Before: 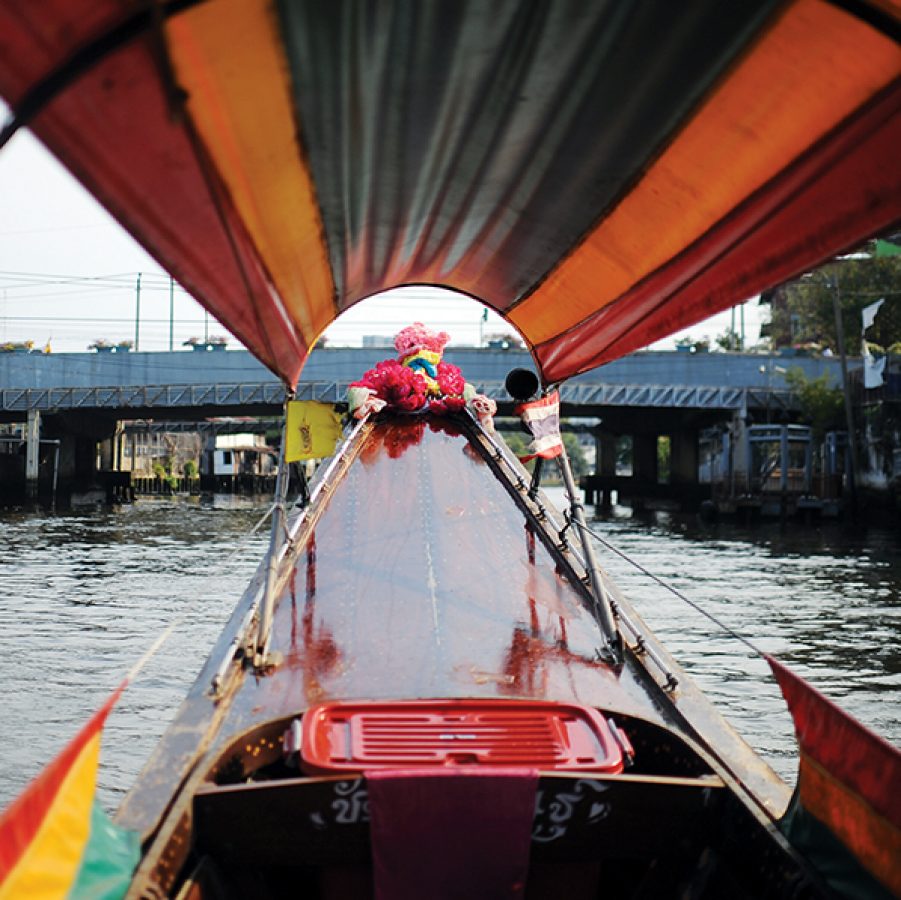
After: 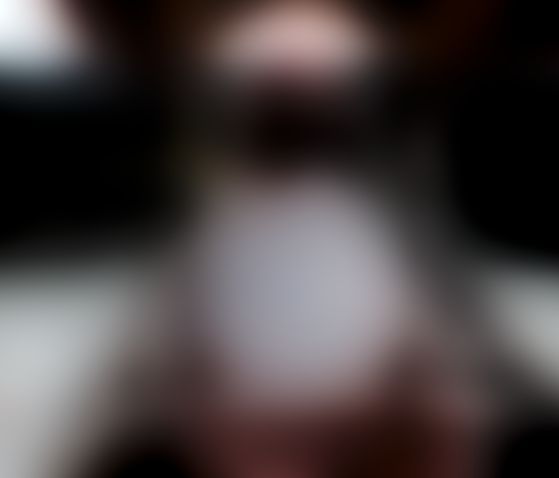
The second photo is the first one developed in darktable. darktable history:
crop: left 13.312%, top 31.28%, right 24.627%, bottom 15.582%
lowpass: radius 31.92, contrast 1.72, brightness -0.98, saturation 0.94
levels: mode automatic, black 8.58%, gray 59.42%, levels [0, 0.445, 1]
